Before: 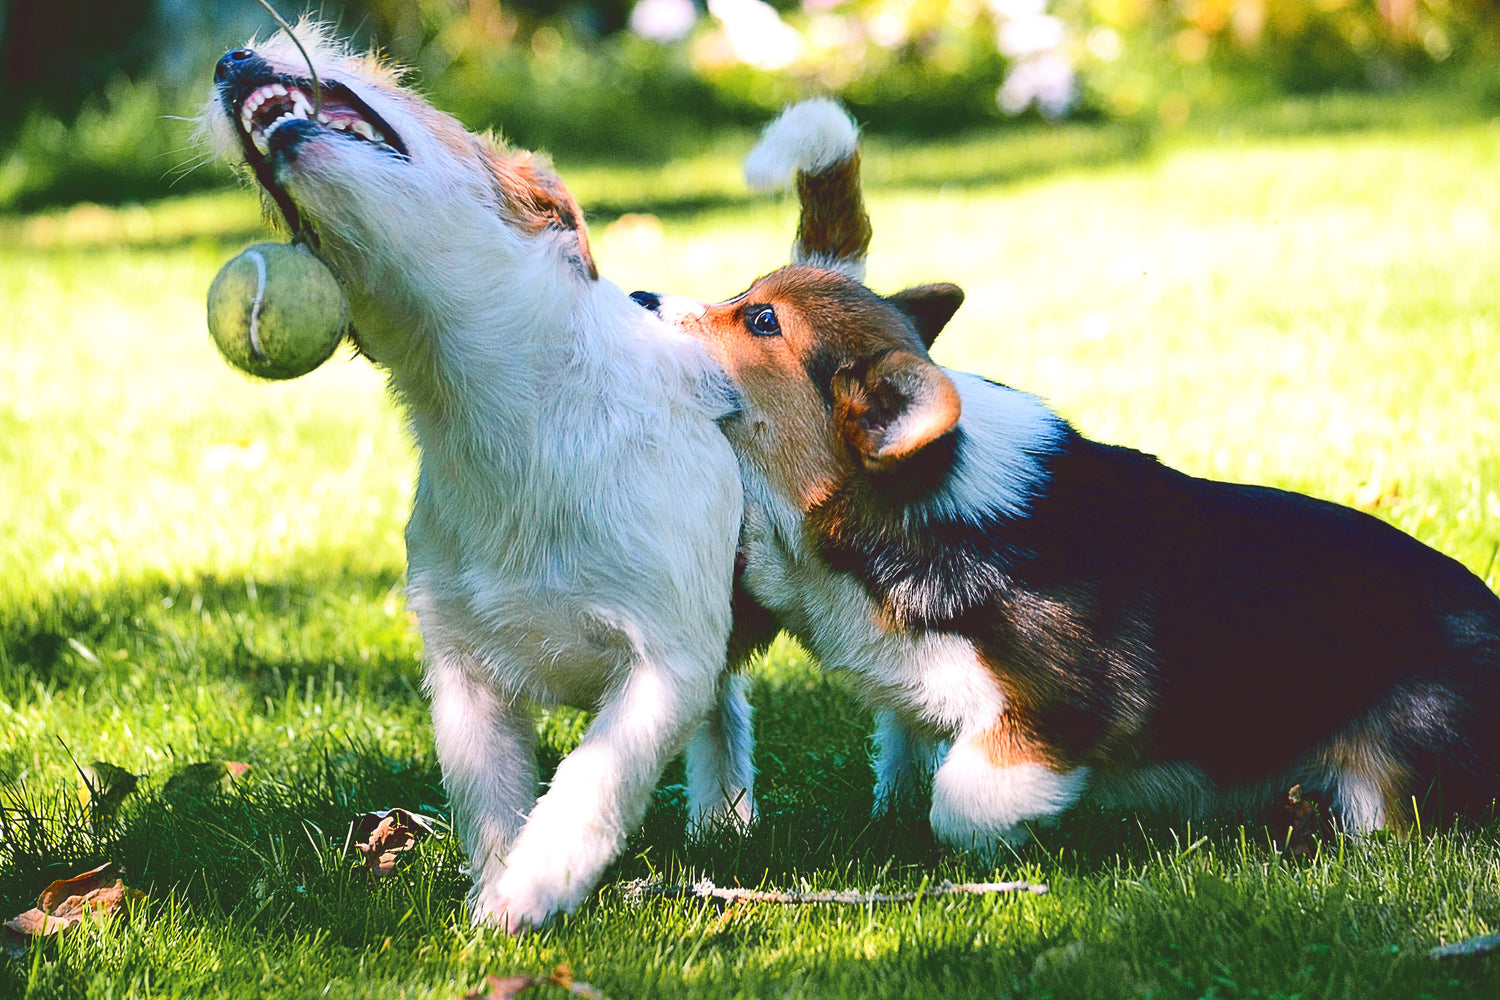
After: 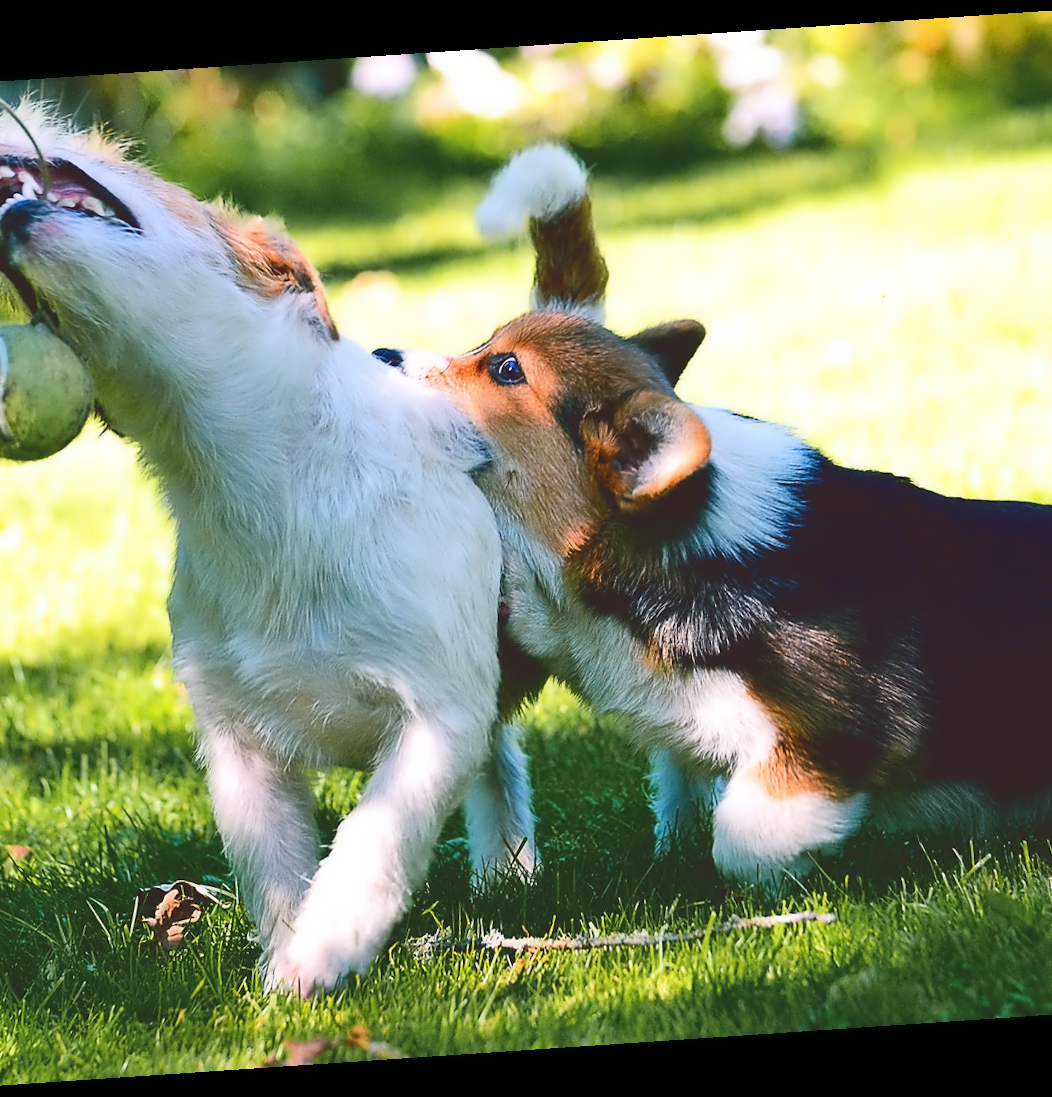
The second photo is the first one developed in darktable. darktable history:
rotate and perspective: rotation -4.2°, shear 0.006, automatic cropping off
crop and rotate: left 17.732%, right 15.423%
contrast equalizer: octaves 7, y [[0.5 ×6], [0.5 ×6], [0.5 ×6], [0, 0.033, 0.067, 0.1, 0.133, 0.167], [0, 0.05, 0.1, 0.15, 0.2, 0.25]]
